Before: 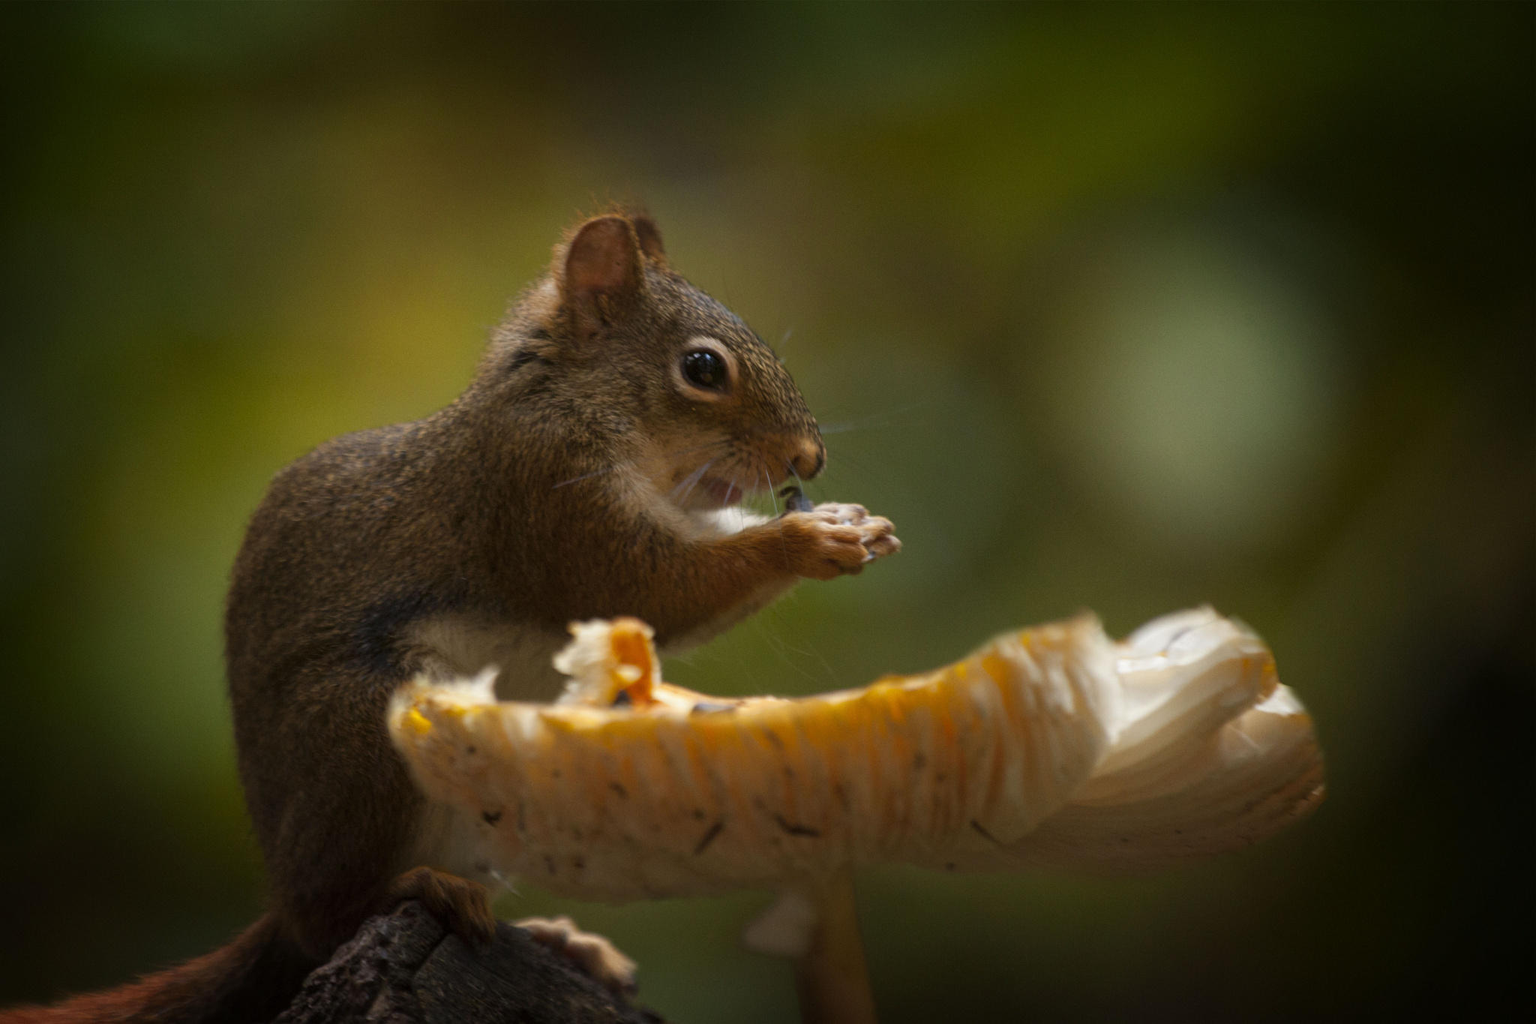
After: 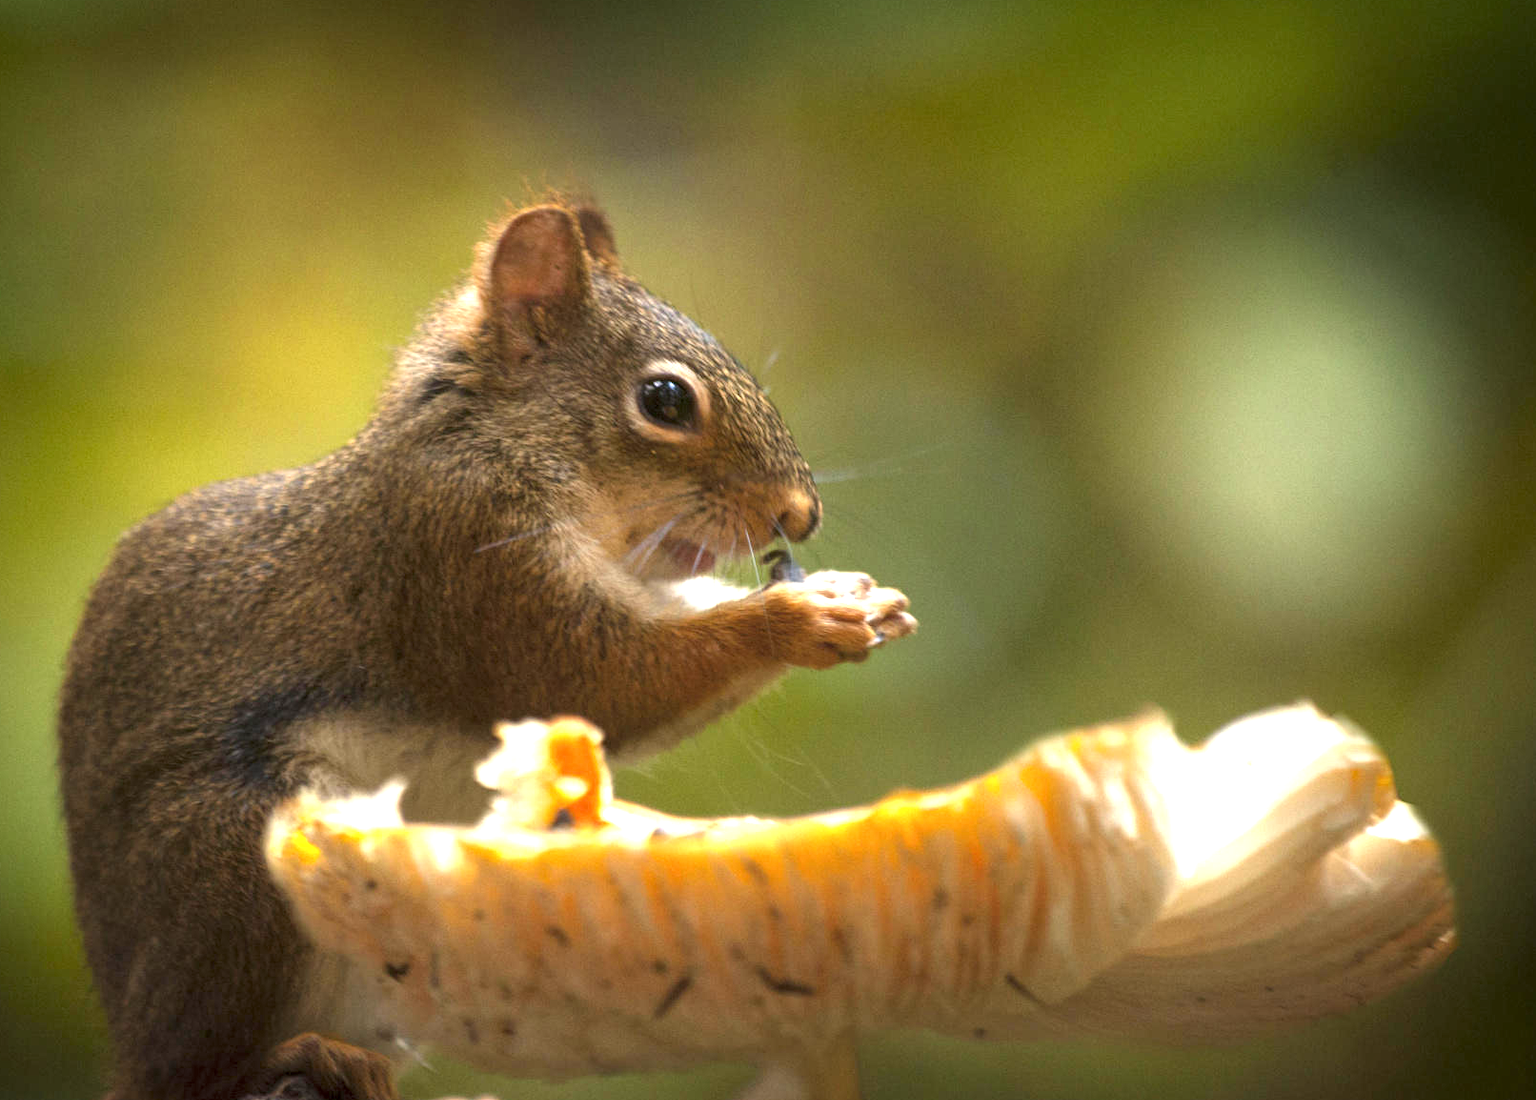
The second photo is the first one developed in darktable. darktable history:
exposure: black level correction 0, exposure 1.575 EV, compensate highlight preservation false
crop: left 11.684%, top 5.202%, right 9.594%, bottom 10.178%
local contrast: highlights 102%, shadows 101%, detail 119%, midtone range 0.2
